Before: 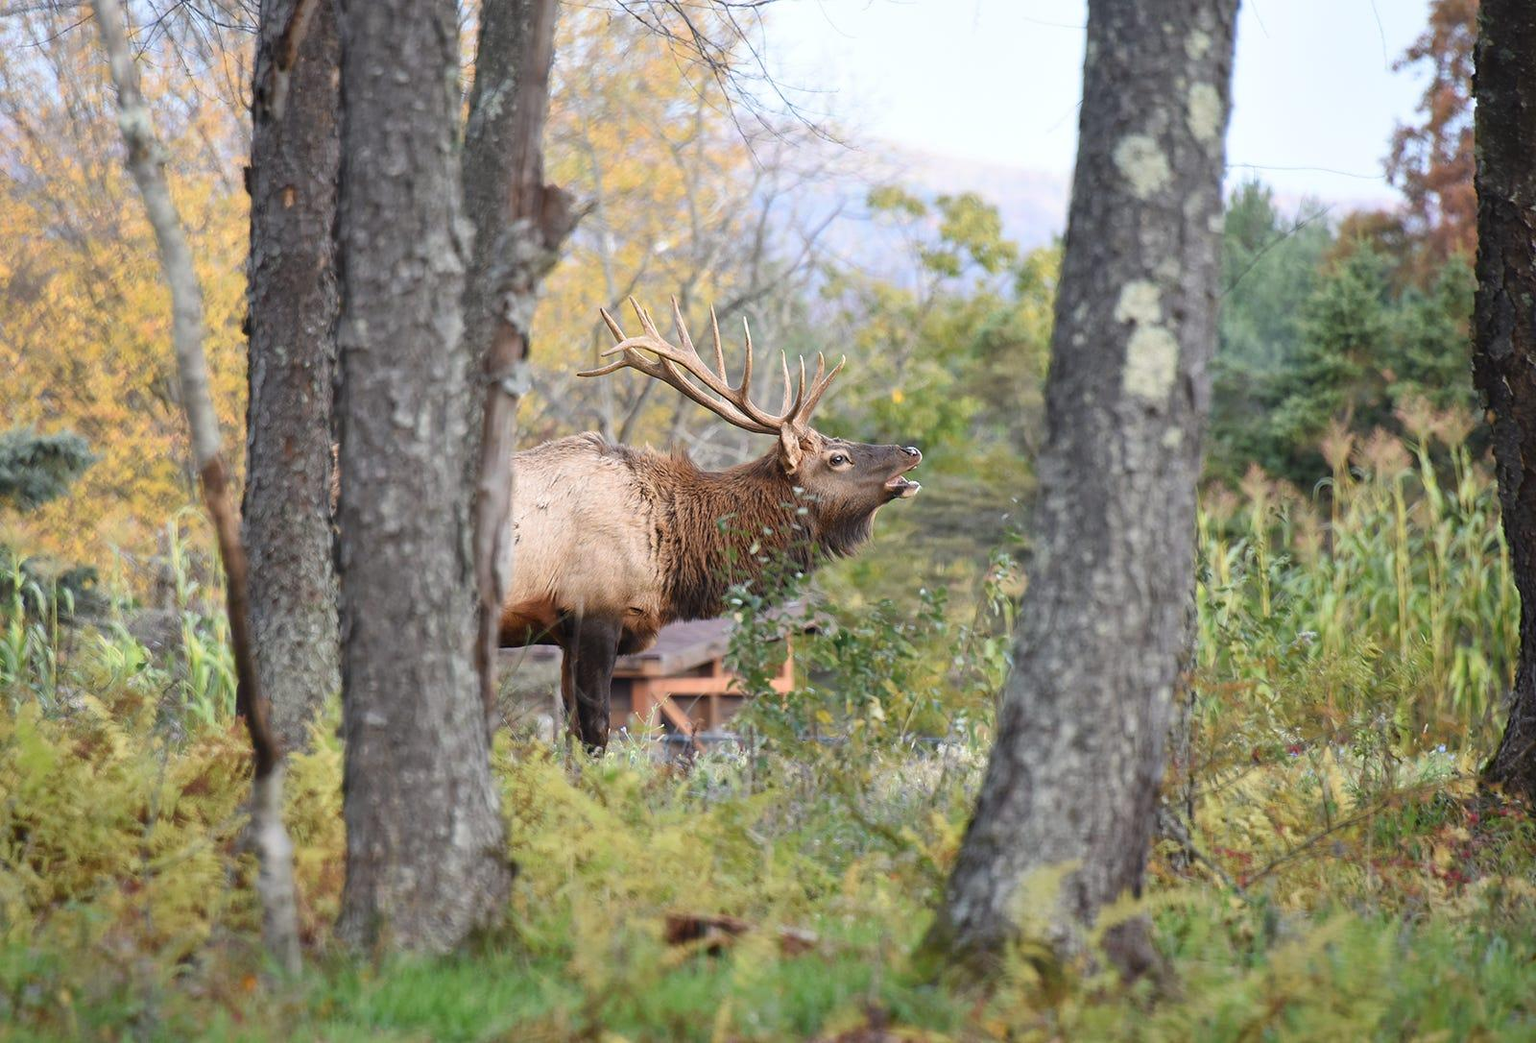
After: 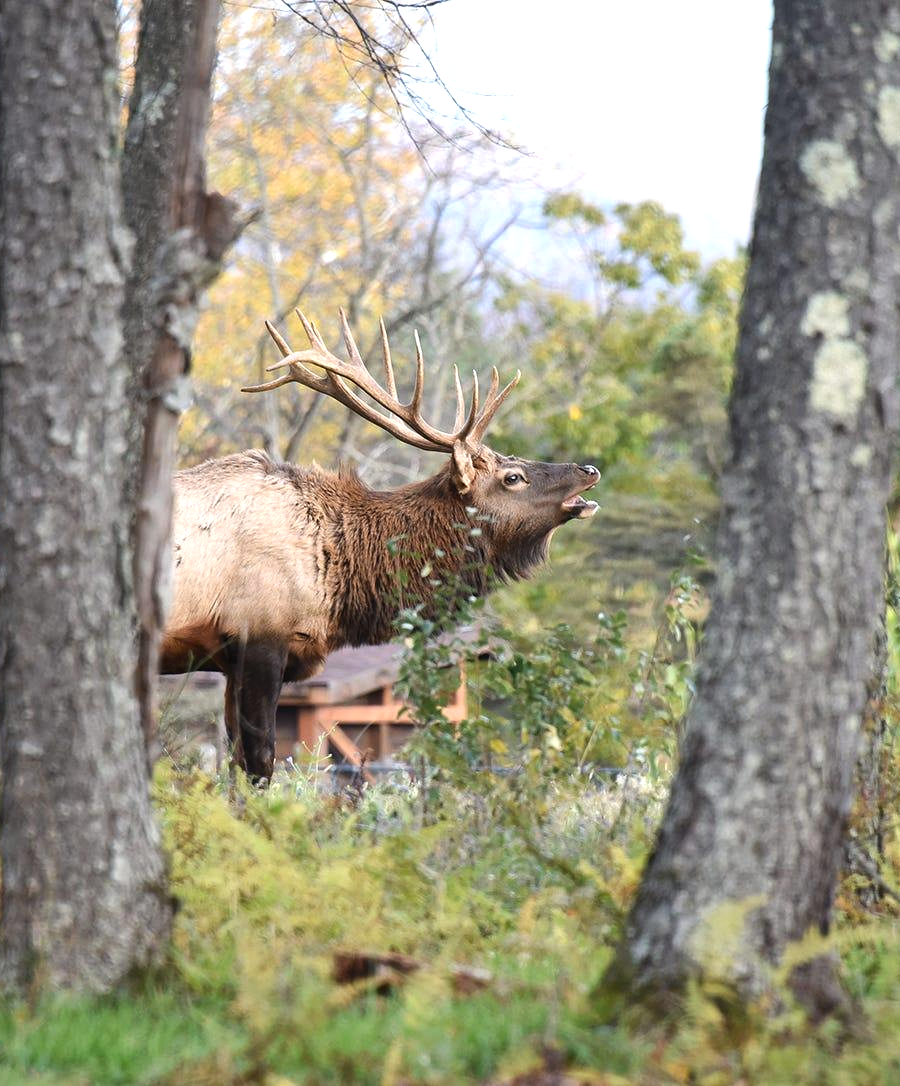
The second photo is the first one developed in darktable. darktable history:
tone equalizer: -8 EV -0.417 EV, -7 EV -0.389 EV, -6 EV -0.333 EV, -5 EV -0.222 EV, -3 EV 0.222 EV, -2 EV 0.333 EV, -1 EV 0.389 EV, +0 EV 0.417 EV, edges refinement/feathering 500, mask exposure compensation -1.25 EV, preserve details no
crop and rotate: left 22.516%, right 21.234%
shadows and highlights: shadows 35, highlights -35, soften with gaussian
